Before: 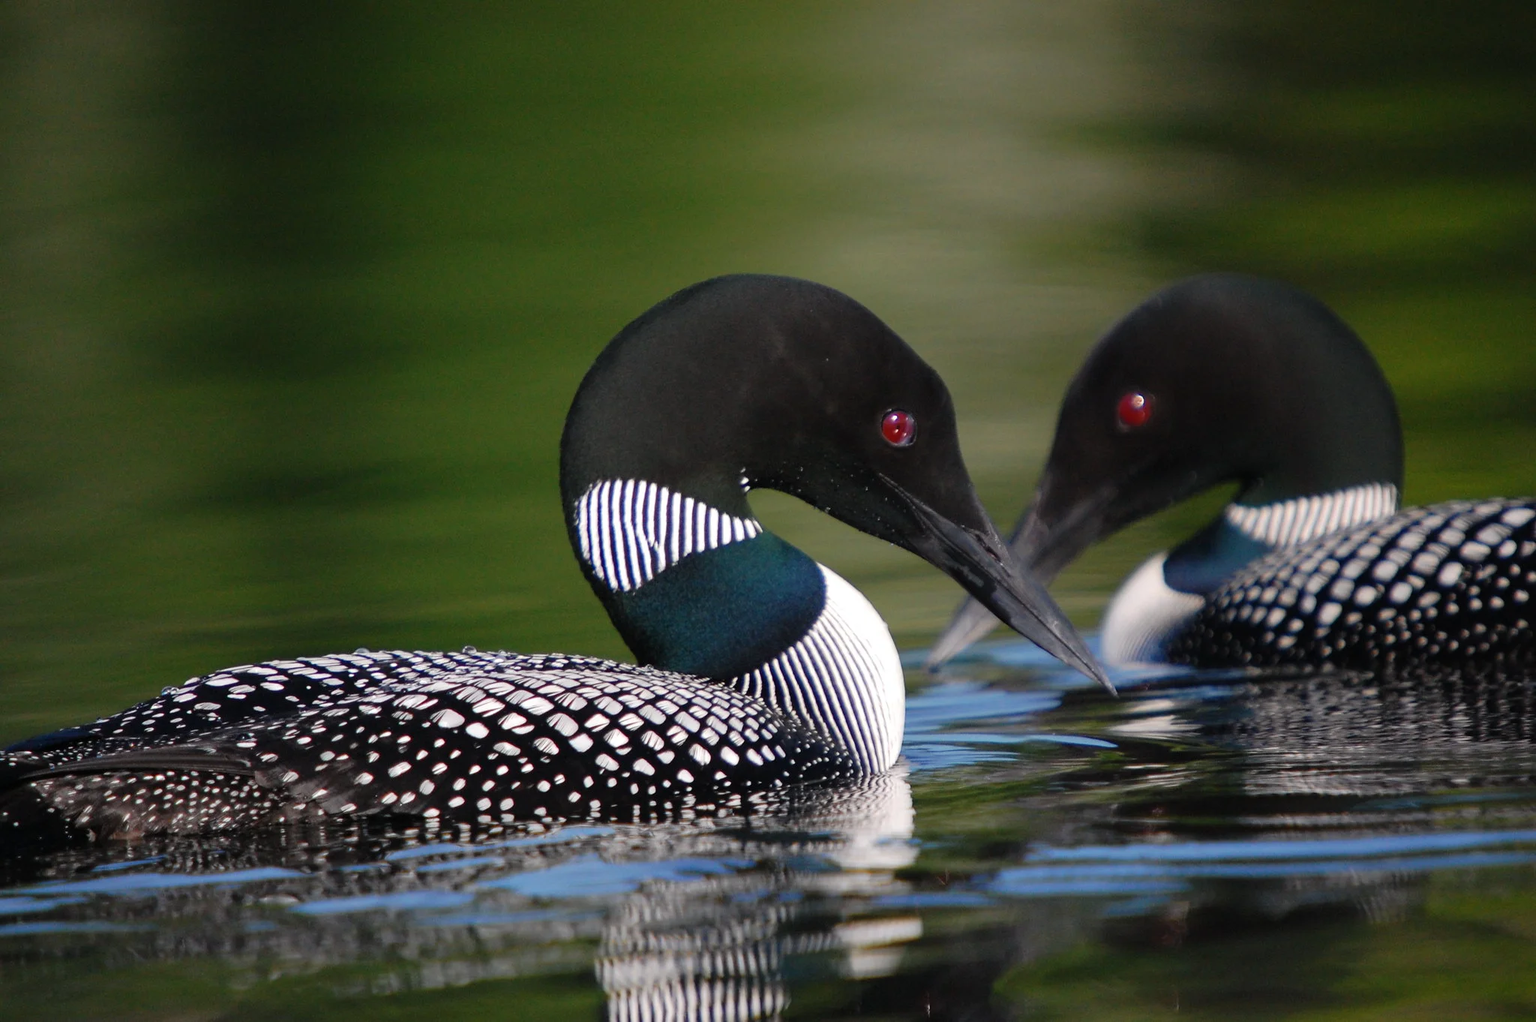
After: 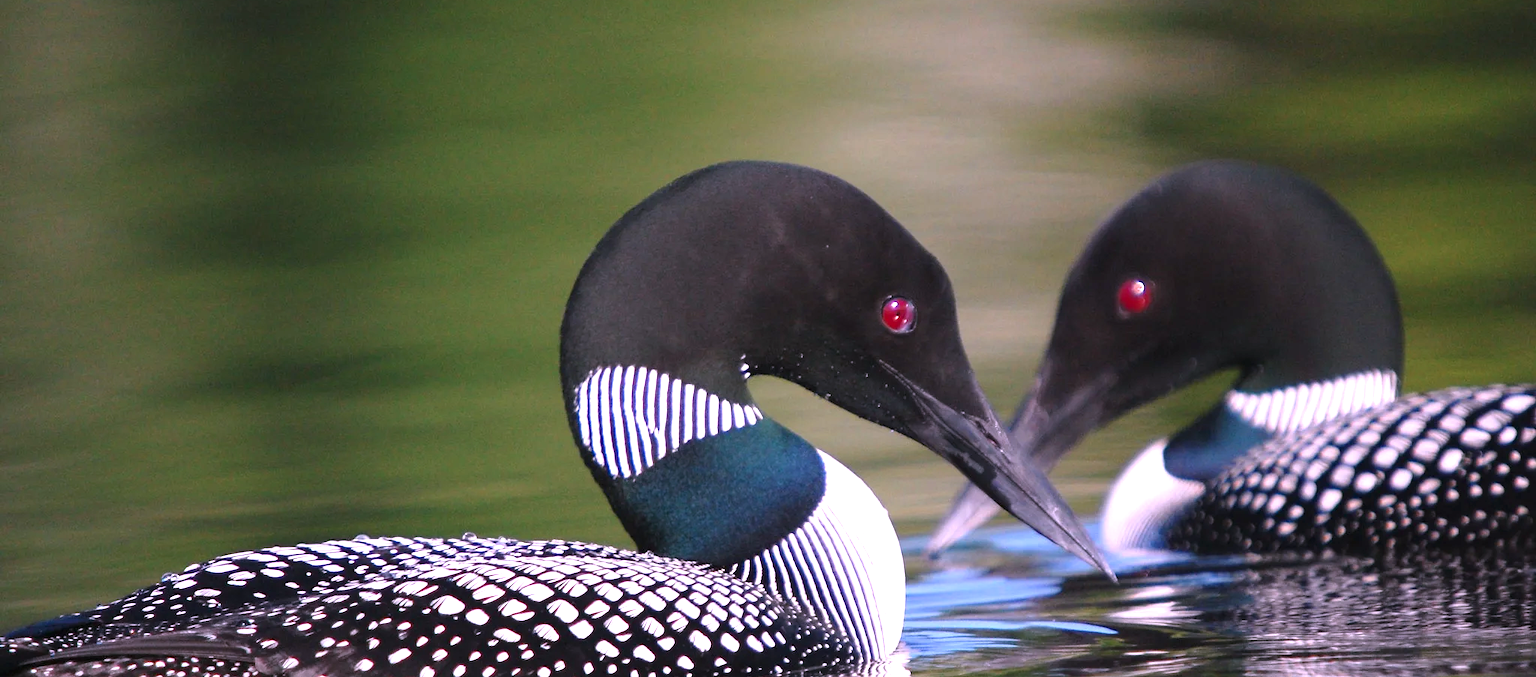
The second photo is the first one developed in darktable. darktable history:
color correction: highlights a* 15.99, highlights b* -19.89
exposure: black level correction 0, exposure 1.098 EV, compensate highlight preservation false
crop: top 11.153%, bottom 22.491%
